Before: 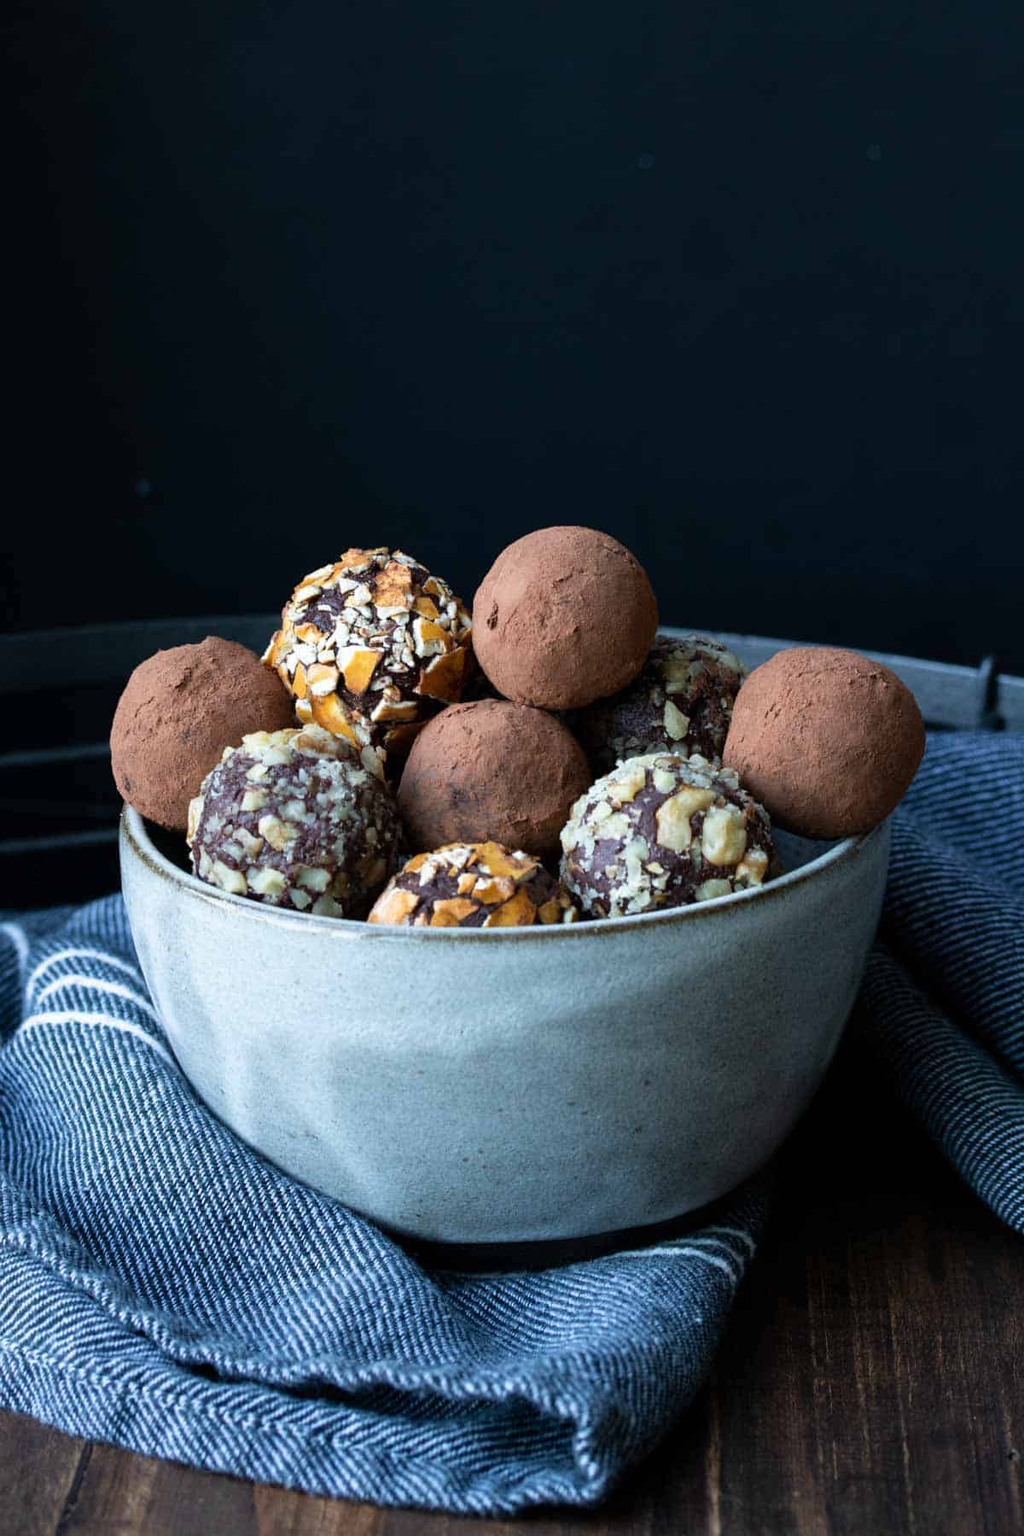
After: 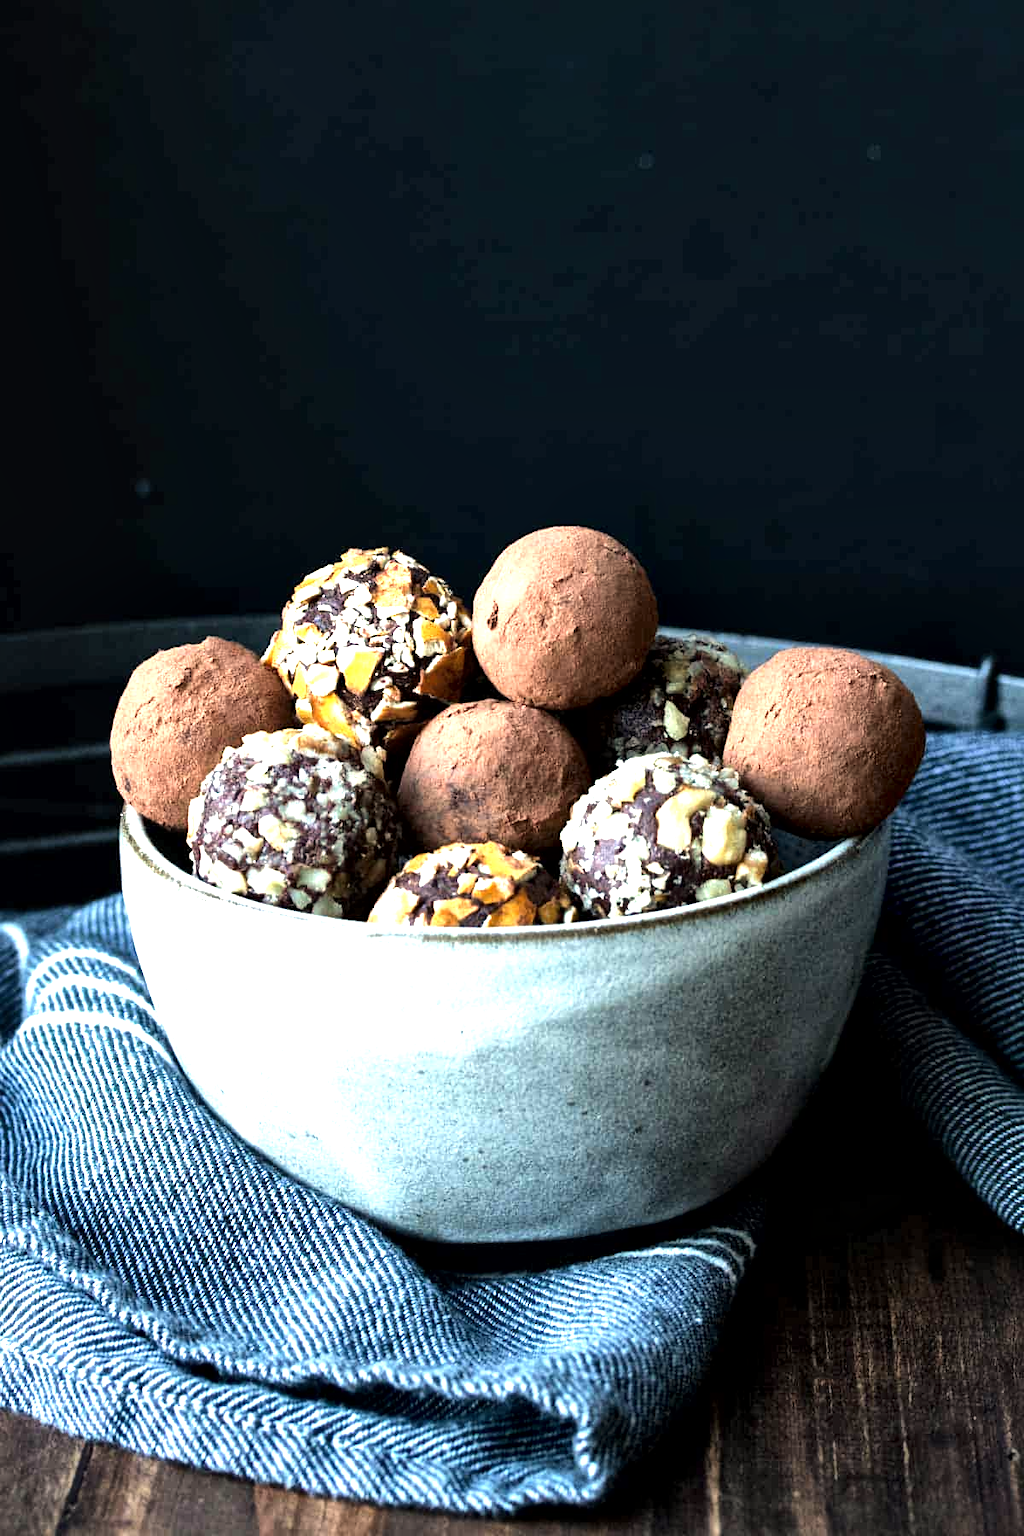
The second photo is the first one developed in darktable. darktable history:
exposure: black level correction 0, exposure 0.7 EV, compensate exposure bias true, compensate highlight preservation false
local contrast: mode bilateral grid, contrast 20, coarseness 50, detail 171%, midtone range 0.2
tone equalizer: -8 EV -0.75 EV, -7 EV -0.7 EV, -6 EV -0.6 EV, -5 EV -0.4 EV, -3 EV 0.4 EV, -2 EV 0.6 EV, -1 EV 0.7 EV, +0 EV 0.75 EV, edges refinement/feathering 500, mask exposure compensation -1.57 EV, preserve details no
white balance: red 1.045, blue 0.932
